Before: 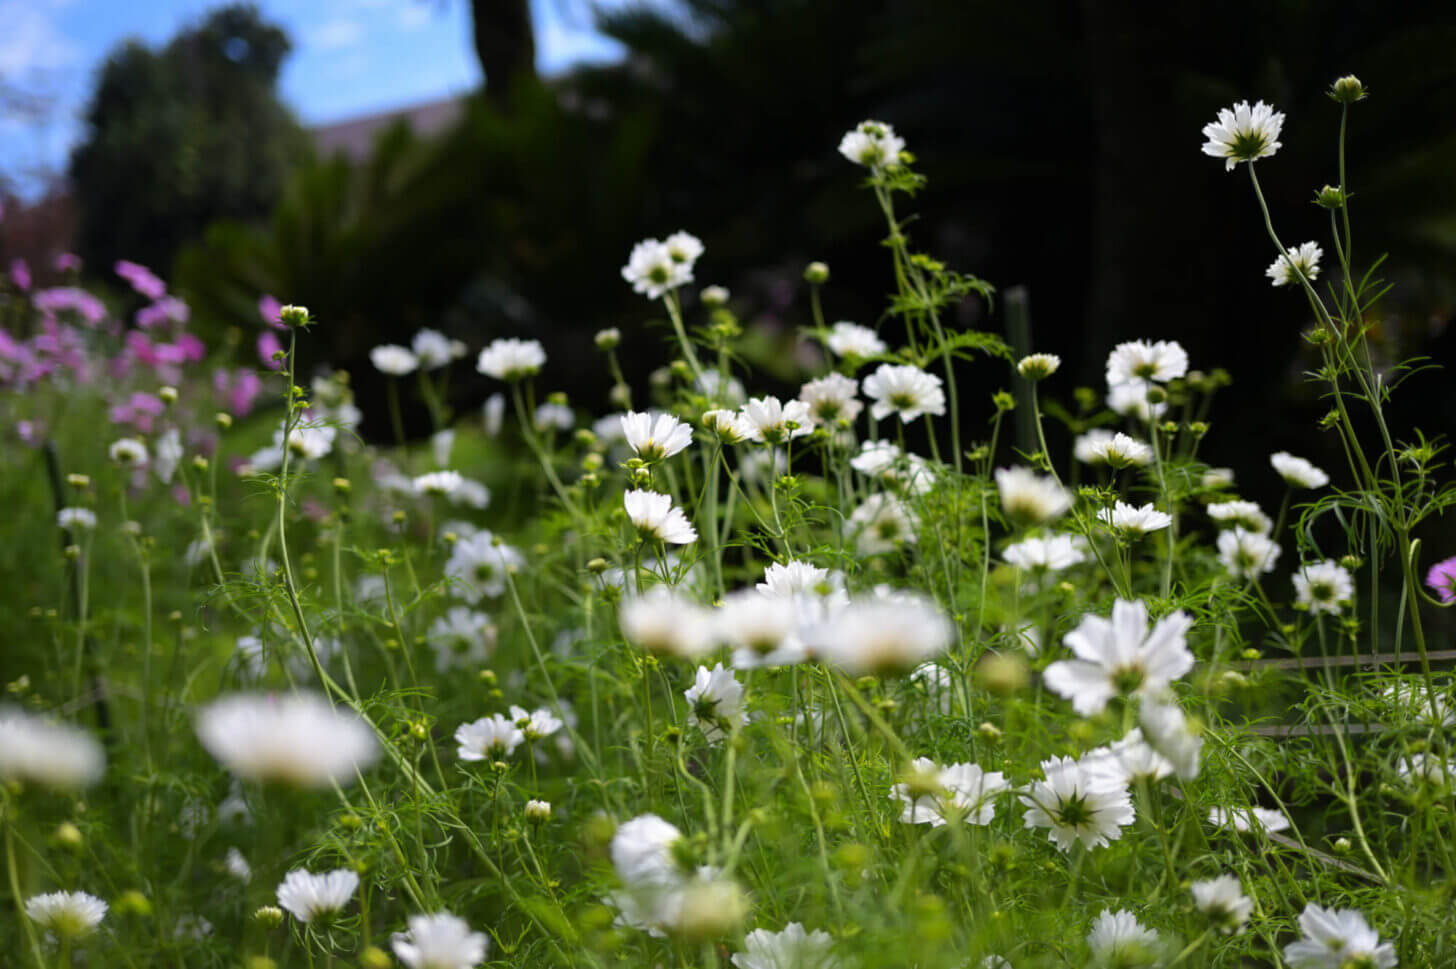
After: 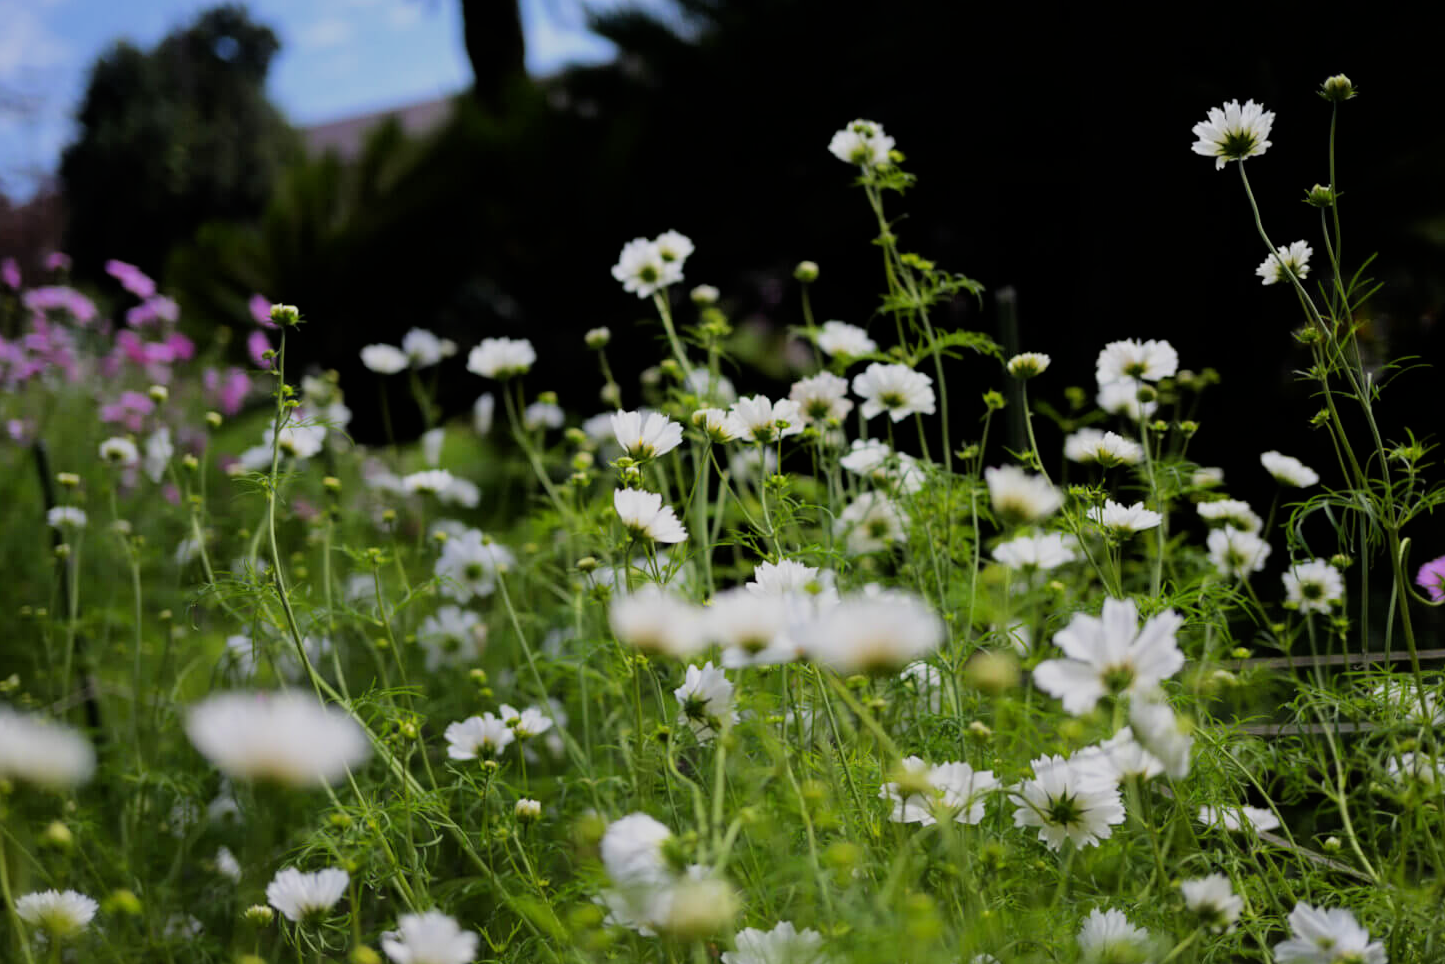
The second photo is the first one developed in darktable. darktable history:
tone equalizer: mask exposure compensation -0.498 EV
filmic rgb: black relative exposure -7.65 EV, white relative exposure 4.56 EV, hardness 3.61, contrast 1.061
crop and rotate: left 0.713%, top 0.137%, bottom 0.375%
